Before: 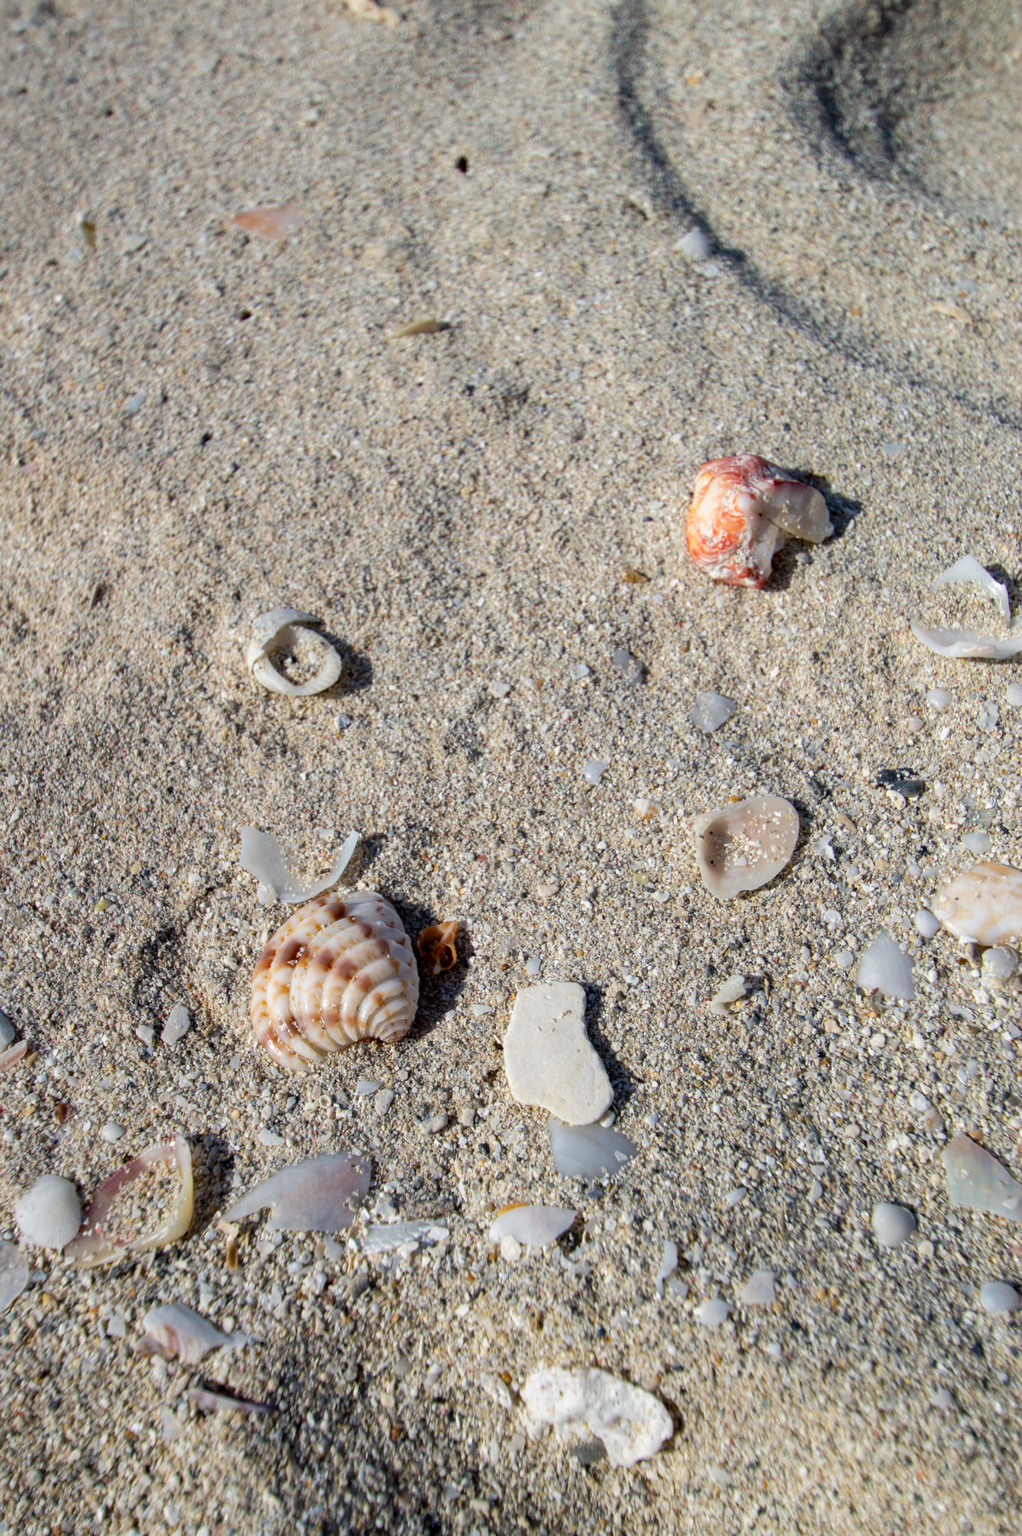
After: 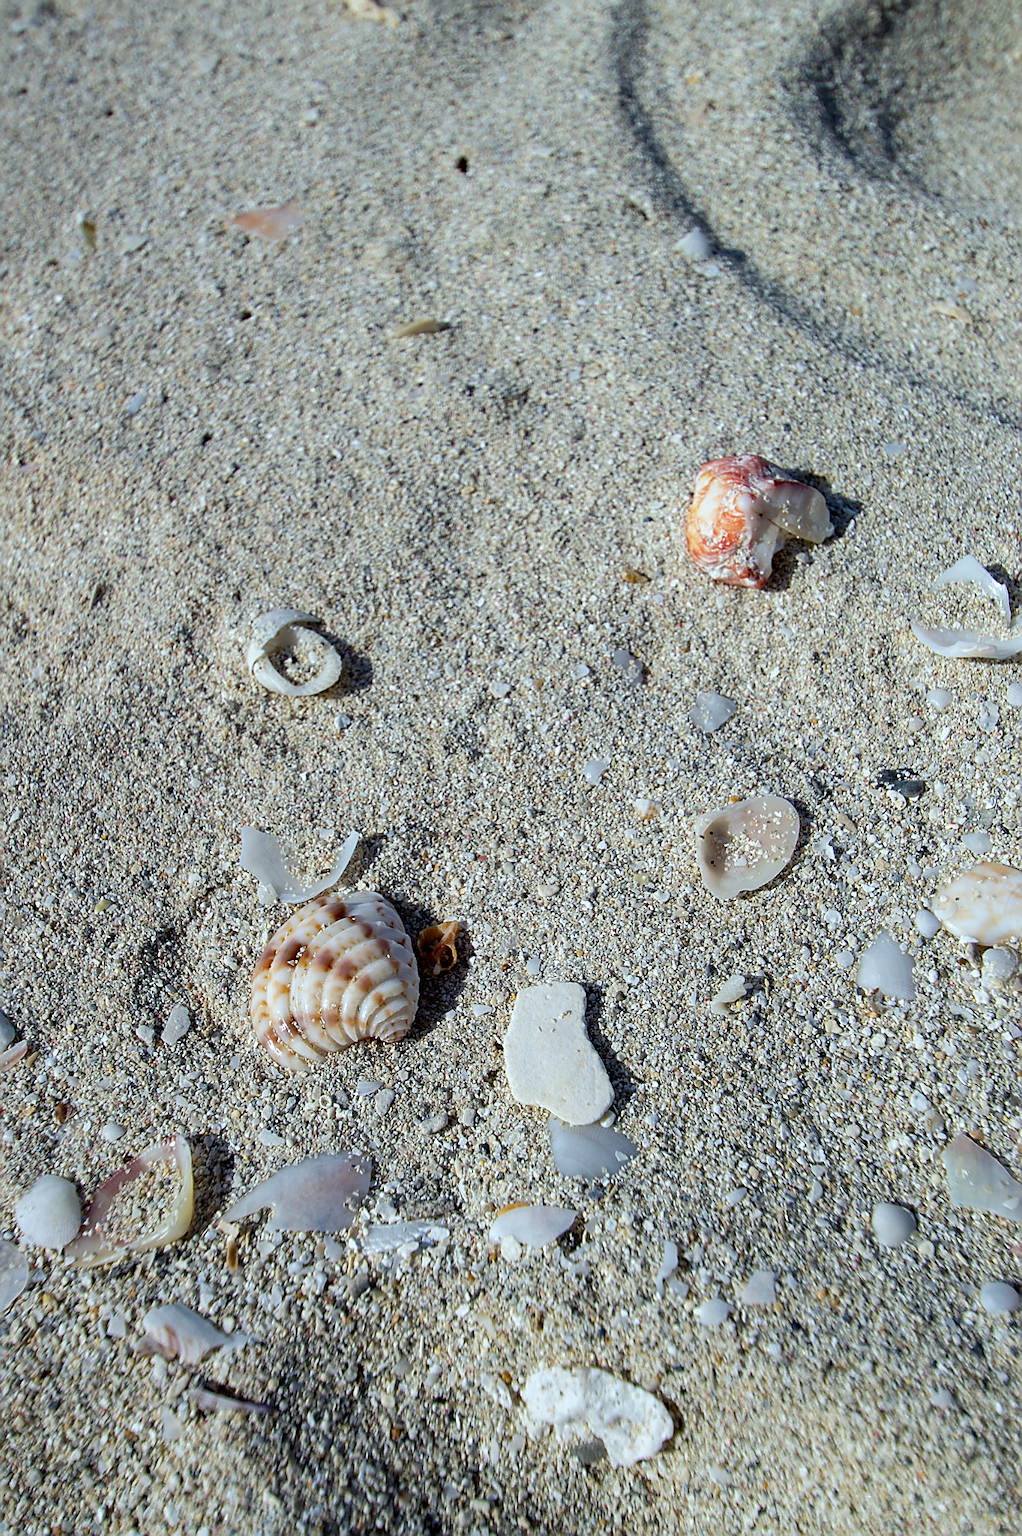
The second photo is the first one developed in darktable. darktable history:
white balance: red 0.925, blue 1.046
sharpen: radius 1.4, amount 1.25, threshold 0.7
